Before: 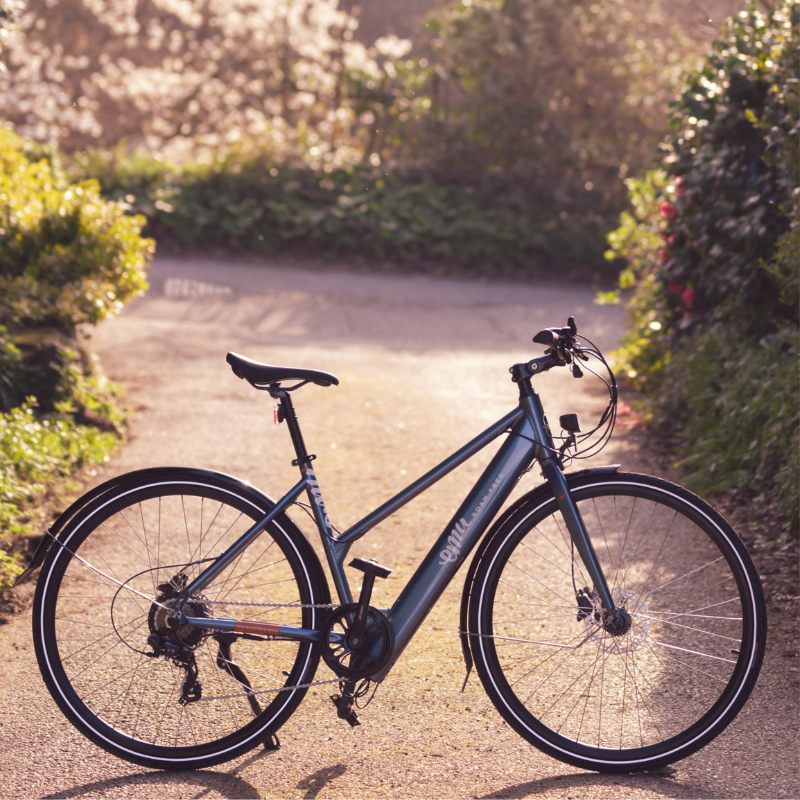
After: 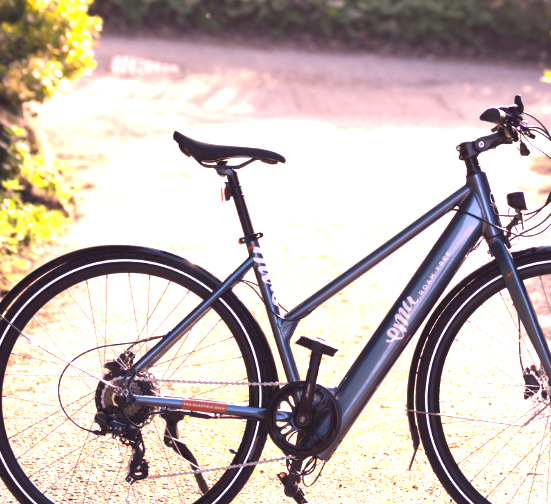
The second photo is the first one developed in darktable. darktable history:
levels: black 0.098%, white 99.92%, levels [0.012, 0.367, 0.697]
crop: left 6.69%, top 27.862%, right 24.343%, bottom 9.039%
